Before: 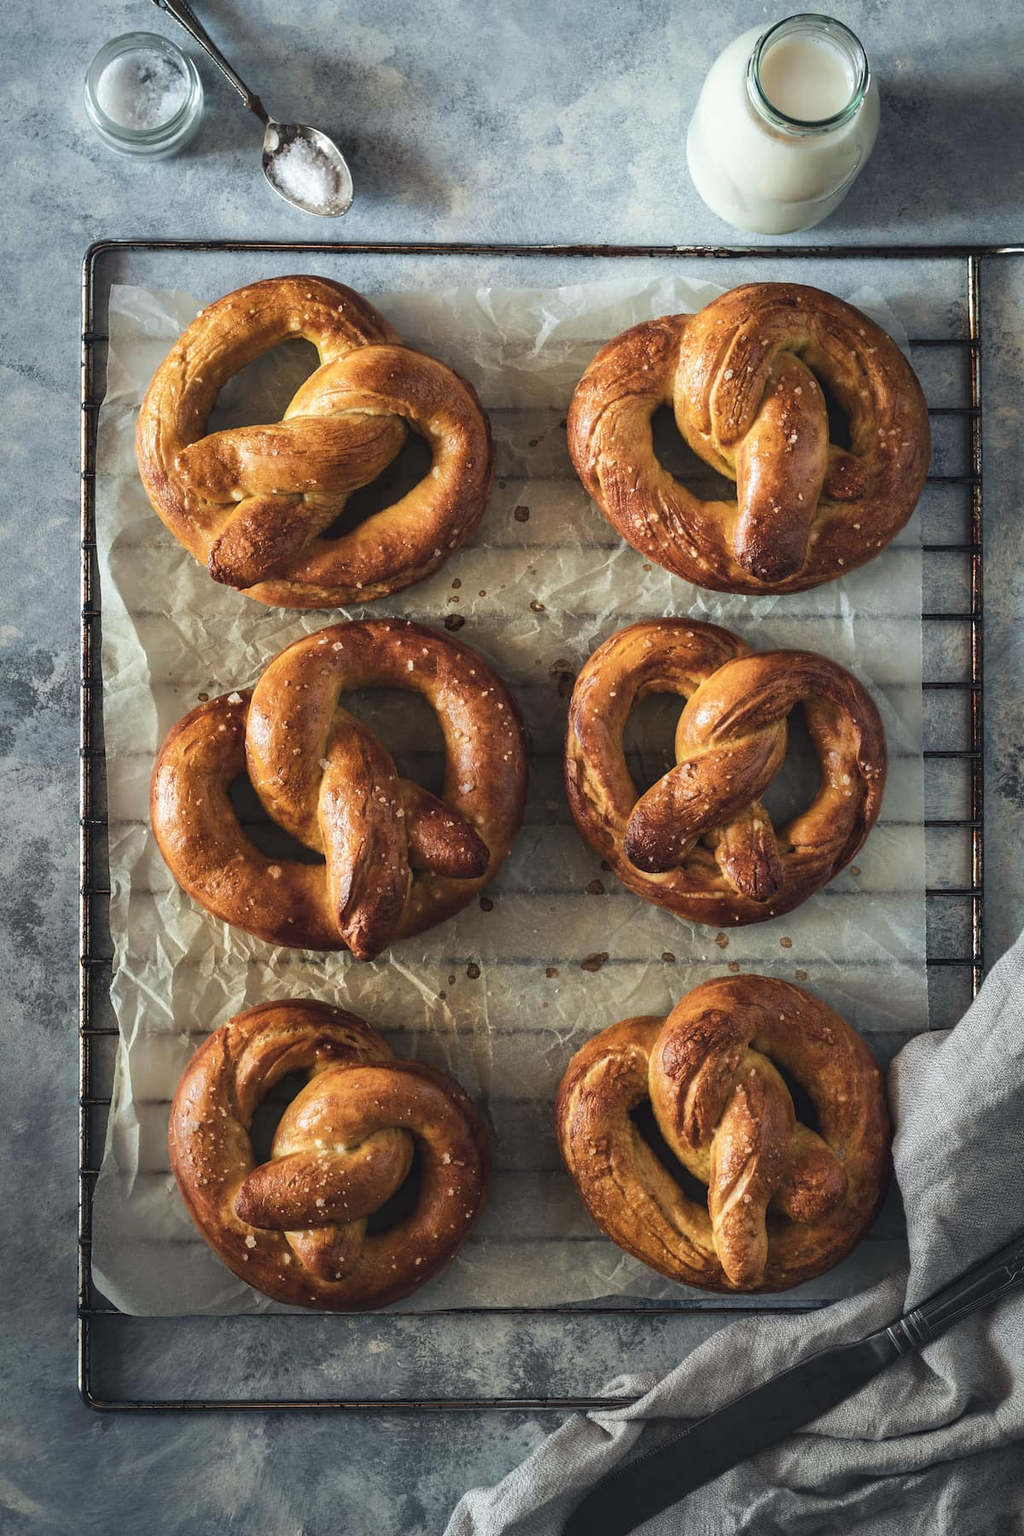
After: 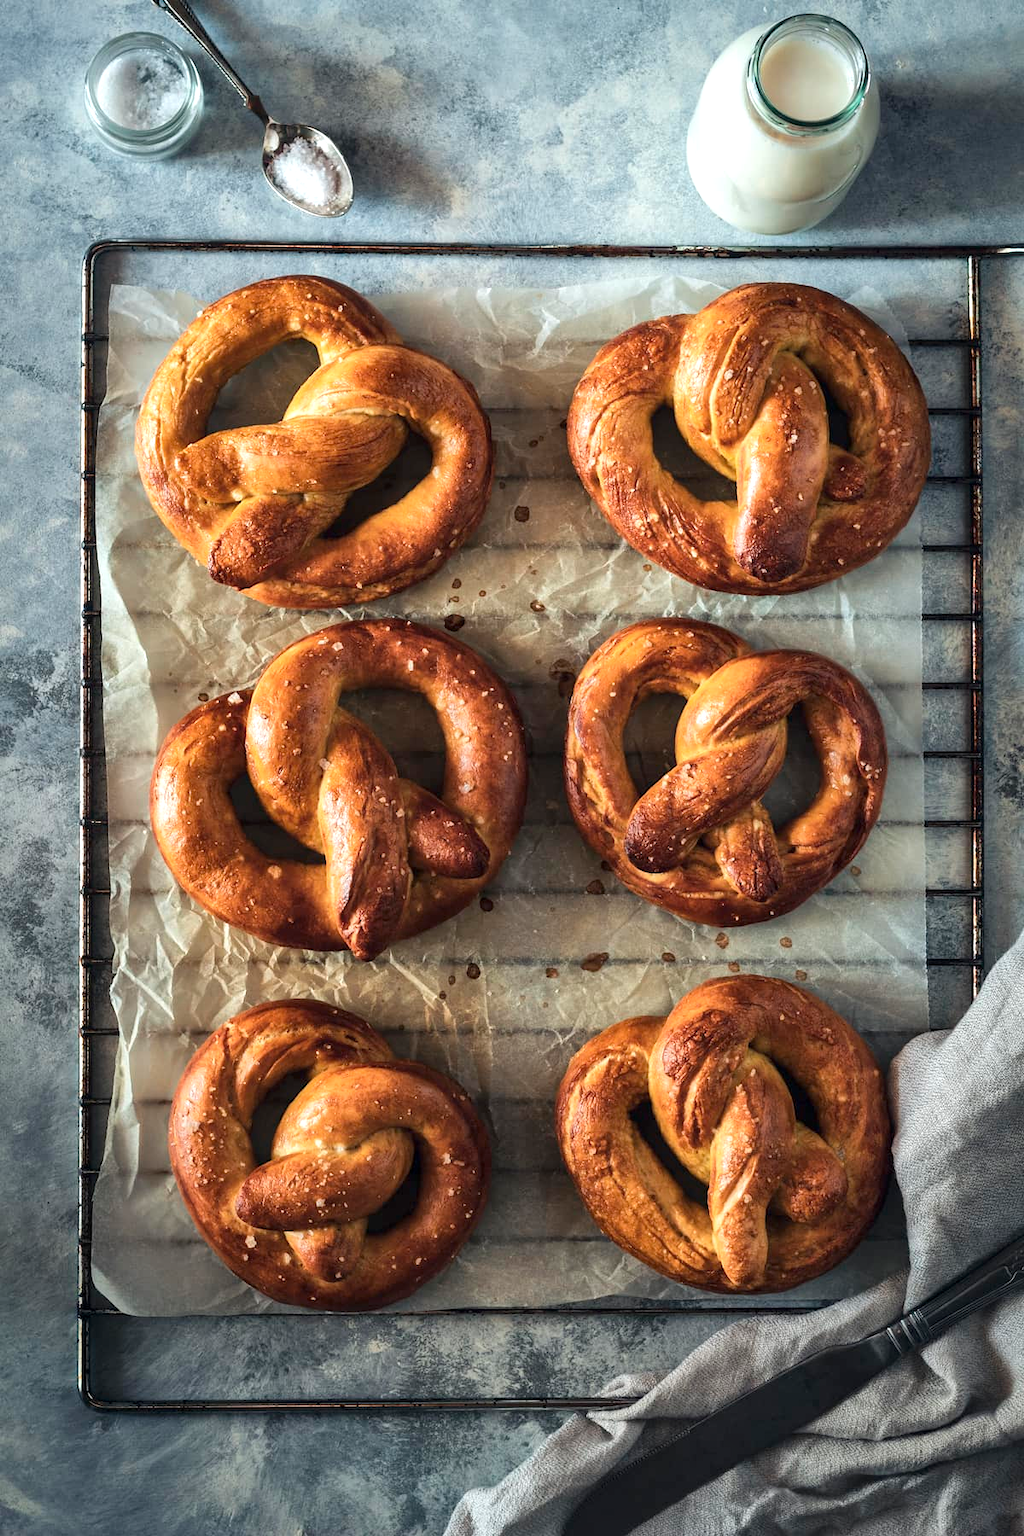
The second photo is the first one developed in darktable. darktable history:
exposure: exposure 0.202 EV, compensate highlight preservation false
local contrast: mode bilateral grid, contrast 20, coarseness 49, detail 132%, midtone range 0.2
